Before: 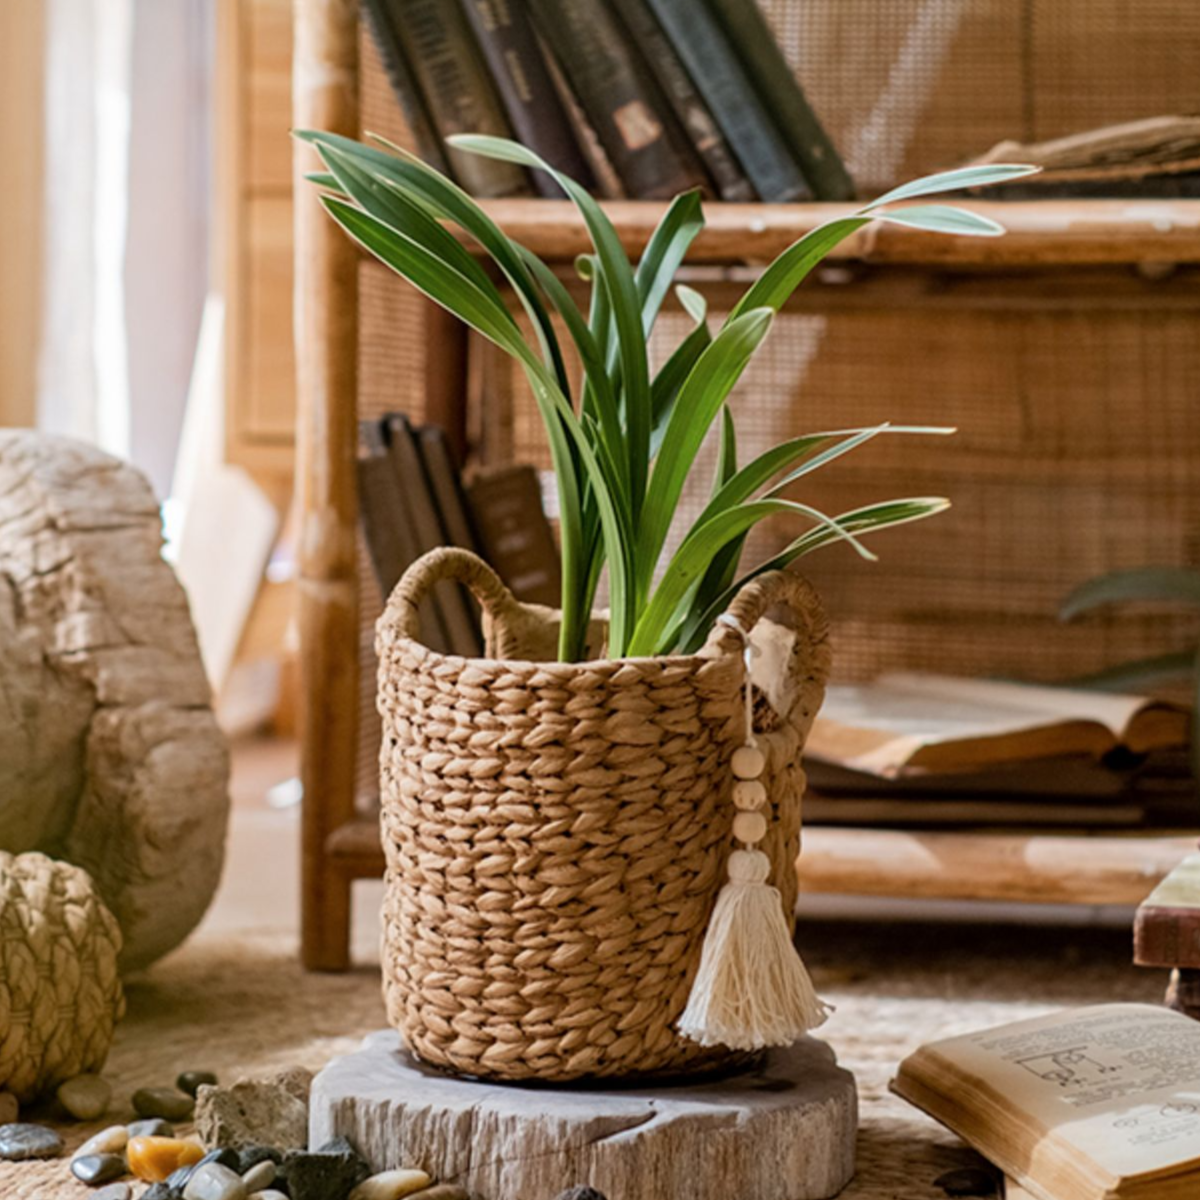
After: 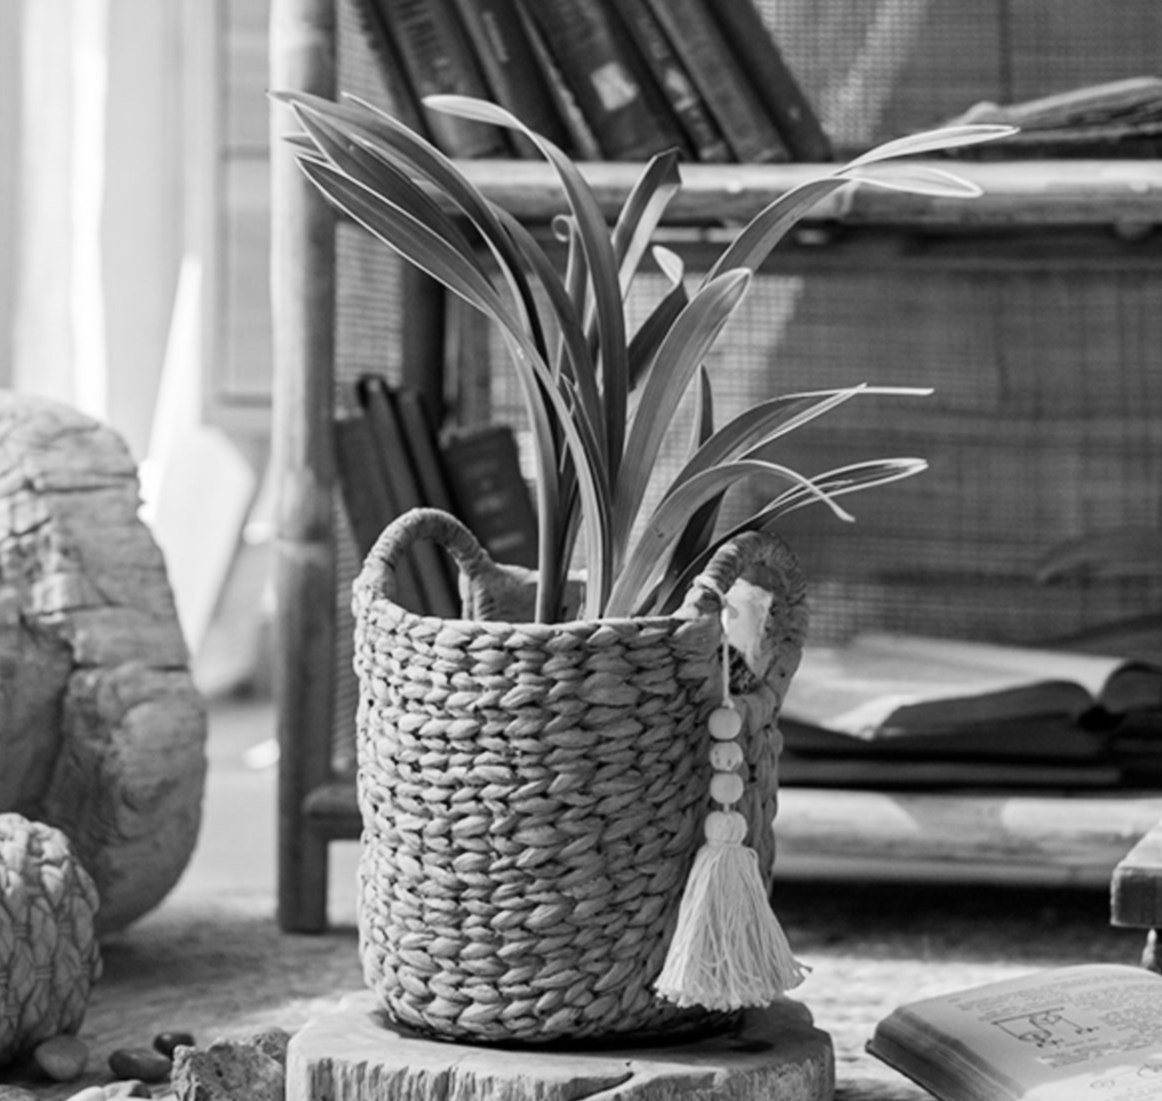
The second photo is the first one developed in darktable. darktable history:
crop: left 1.964%, top 3.251%, right 1.122%, bottom 4.933%
contrast brightness saturation: contrast 0.15, brightness 0.05
monochrome: a 16.01, b -2.65, highlights 0.52
